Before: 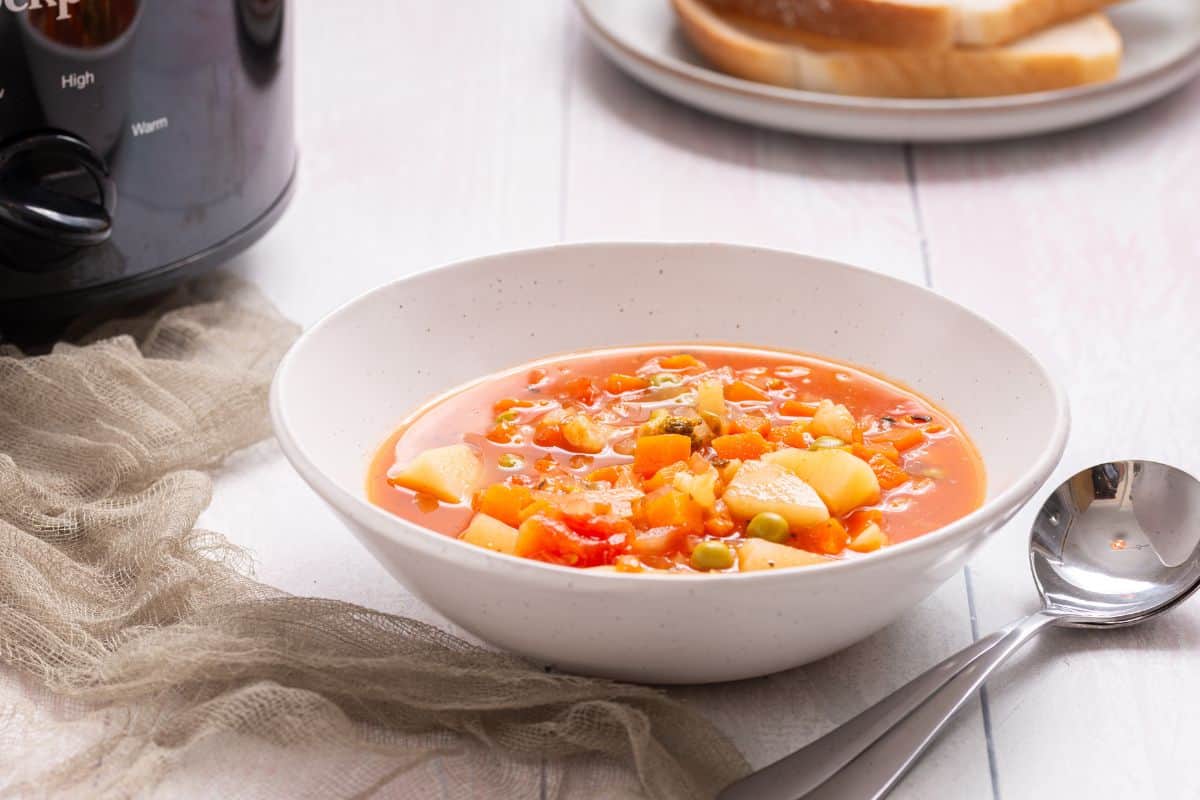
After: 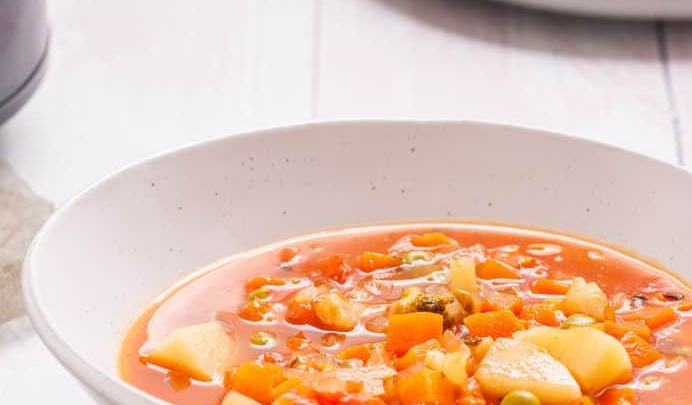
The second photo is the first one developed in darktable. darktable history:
crop: left 20.679%, top 15.373%, right 21.64%, bottom 33.901%
